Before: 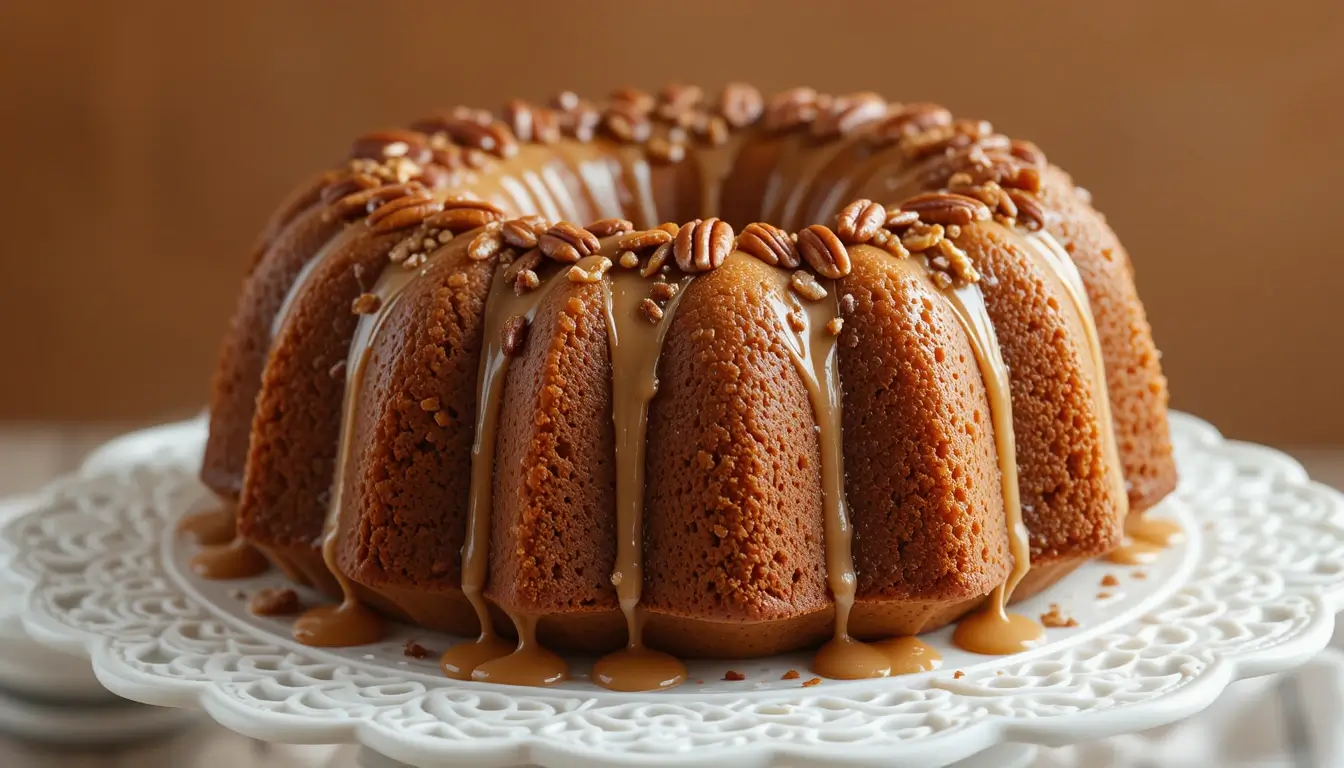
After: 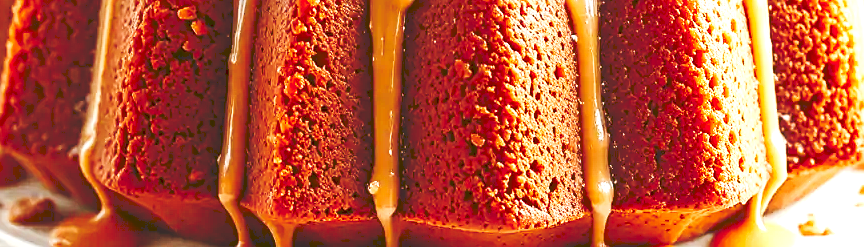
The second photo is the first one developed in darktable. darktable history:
exposure: black level correction 0, exposure 1.509 EV, compensate highlight preservation false
tone curve: curves: ch0 [(0, 0) (0.003, 0.172) (0.011, 0.177) (0.025, 0.177) (0.044, 0.177) (0.069, 0.178) (0.1, 0.181) (0.136, 0.19) (0.177, 0.208) (0.224, 0.226) (0.277, 0.274) (0.335, 0.338) (0.399, 0.43) (0.468, 0.535) (0.543, 0.635) (0.623, 0.726) (0.709, 0.815) (0.801, 0.882) (0.898, 0.936) (1, 1)], preserve colors none
tone equalizer: -7 EV 0.161 EV, -6 EV 0.585 EV, -5 EV 1.13 EV, -4 EV 1.32 EV, -3 EV 1.14 EV, -2 EV 0.6 EV, -1 EV 0.152 EV
crop: left 18.112%, top 50.926%, right 17.531%, bottom 16.889%
contrast brightness saturation: contrast 0.066, brightness -0.148, saturation 0.114
sharpen: on, module defaults
